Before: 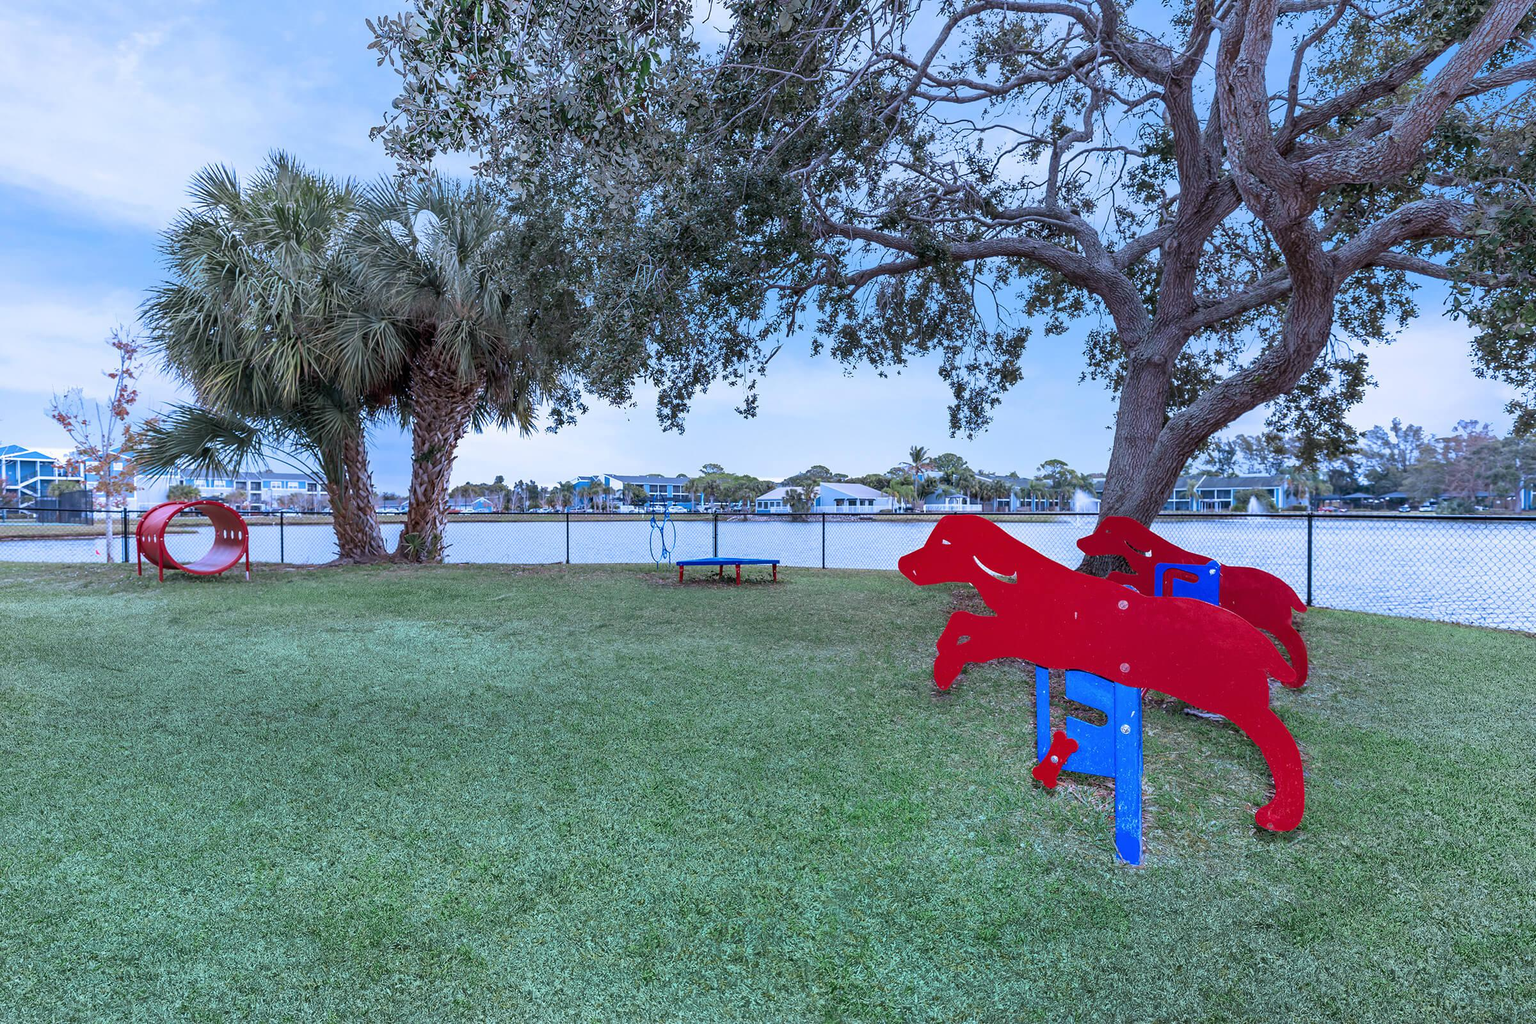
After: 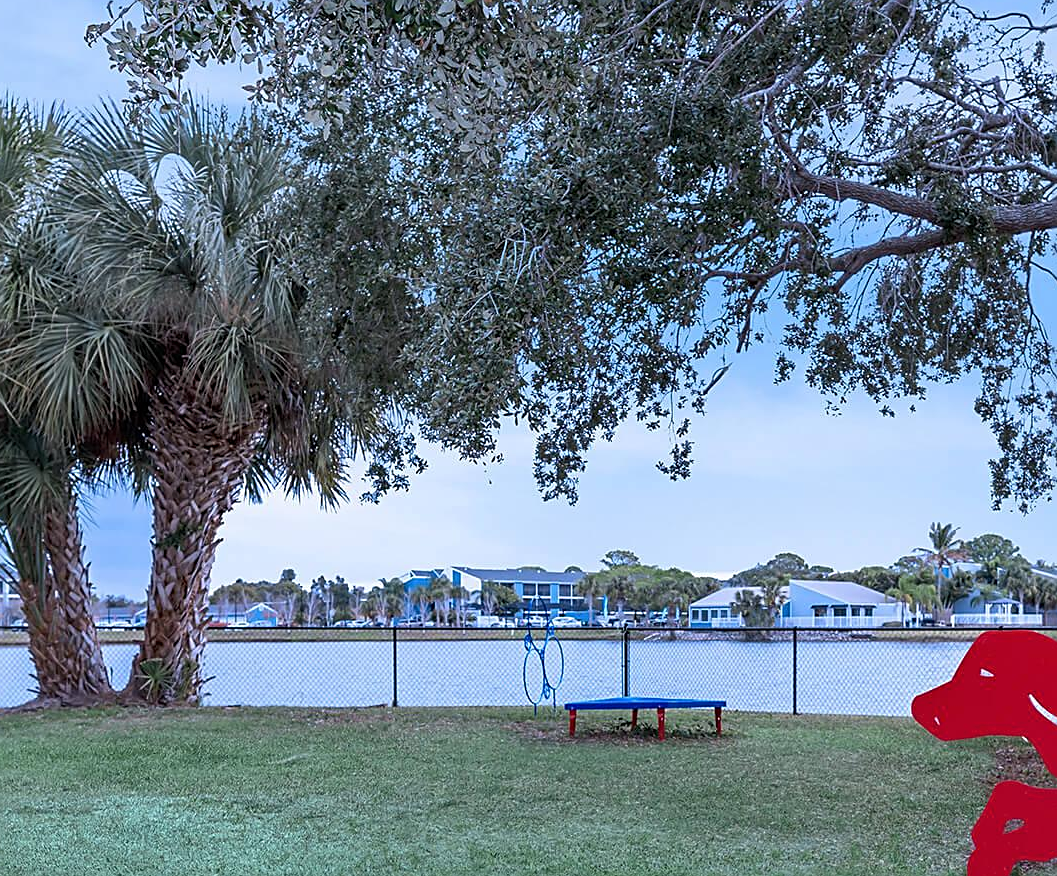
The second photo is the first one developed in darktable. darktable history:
sharpen: on, module defaults
crop: left 20.531%, top 10.891%, right 35.414%, bottom 34.357%
